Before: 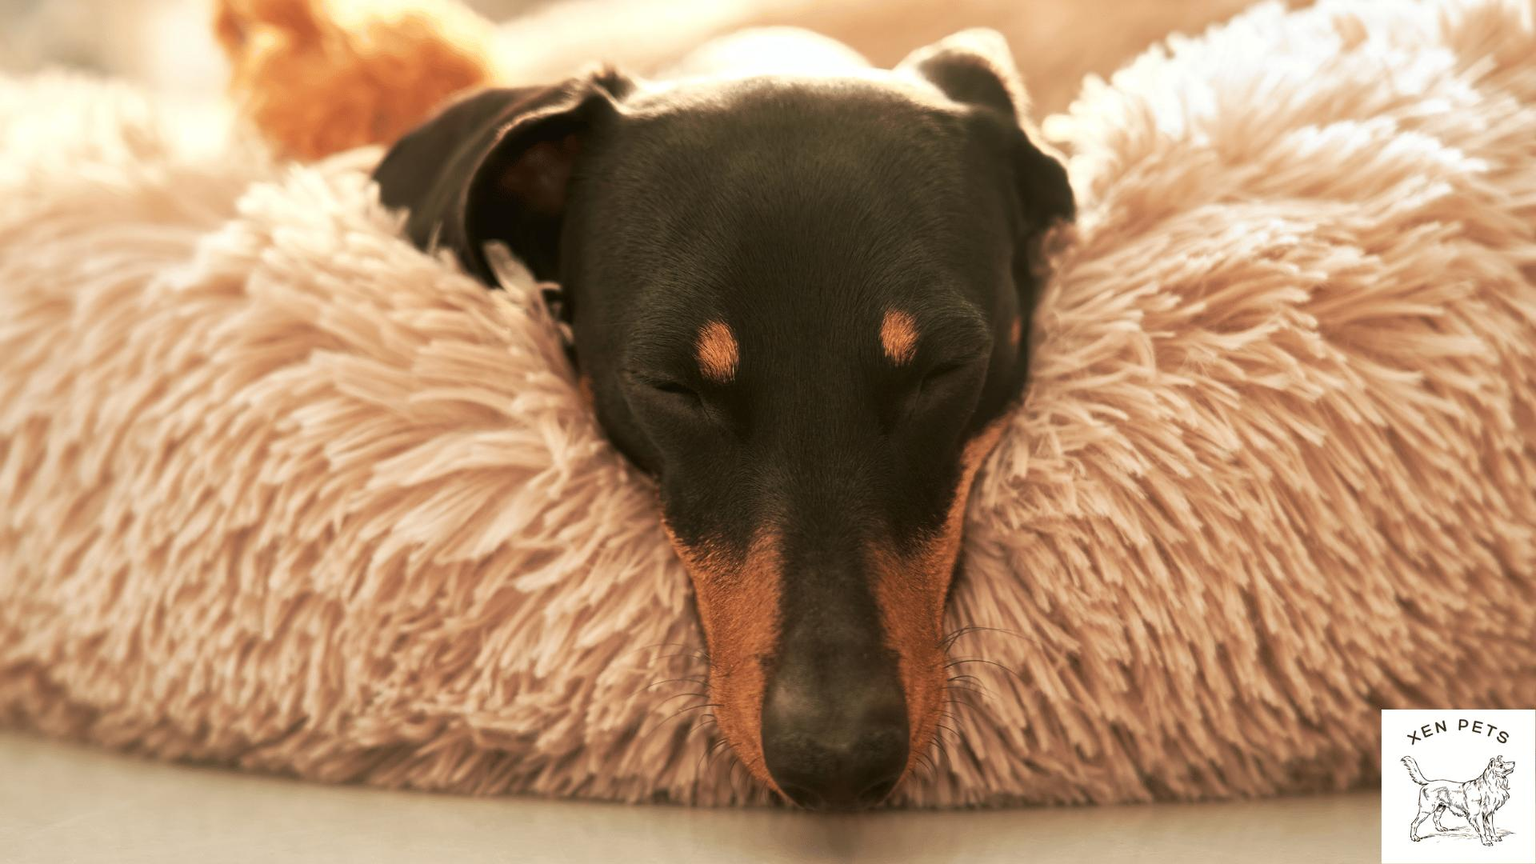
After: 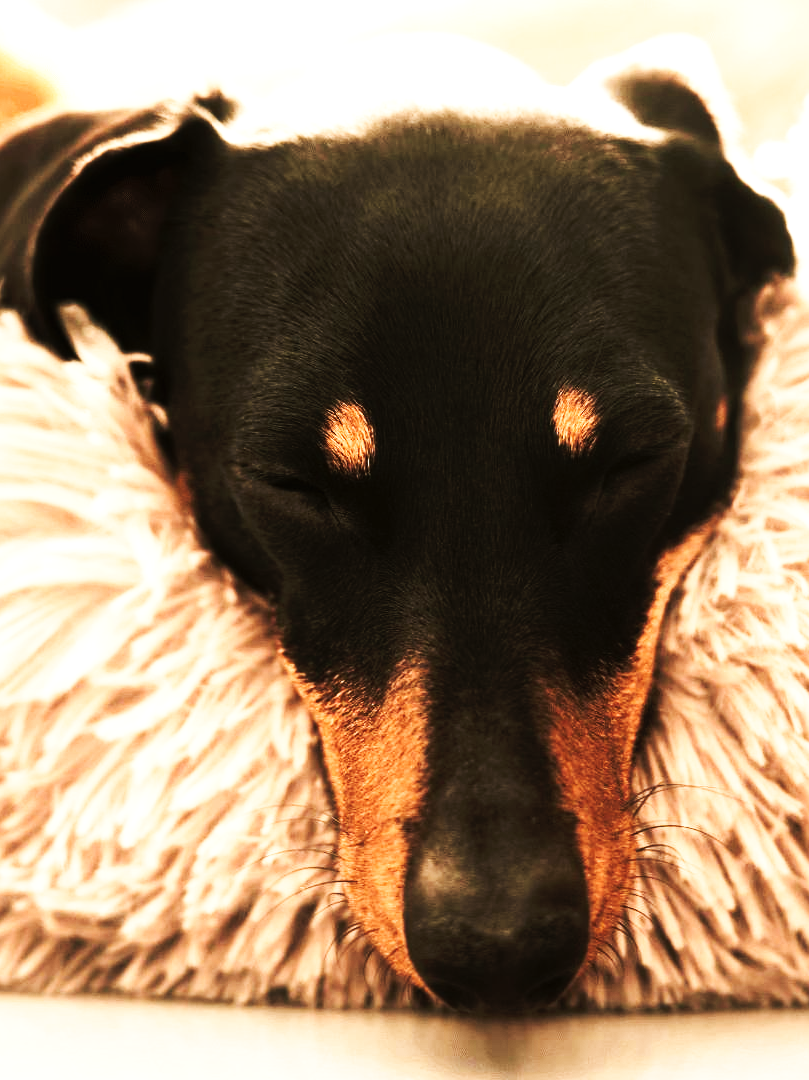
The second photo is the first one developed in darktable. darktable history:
contrast brightness saturation: contrast 0.1, saturation -0.3
exposure: black level correction 0, exposure 0.95 EV, compensate exposure bias true, compensate highlight preservation false
tone curve: curves: ch0 [(0, 0) (0.003, 0.003) (0.011, 0.005) (0.025, 0.005) (0.044, 0.008) (0.069, 0.015) (0.1, 0.023) (0.136, 0.032) (0.177, 0.046) (0.224, 0.072) (0.277, 0.124) (0.335, 0.174) (0.399, 0.253) (0.468, 0.365) (0.543, 0.519) (0.623, 0.675) (0.709, 0.805) (0.801, 0.908) (0.898, 0.97) (1, 1)], preserve colors none
crop: left 28.583%, right 29.231%
